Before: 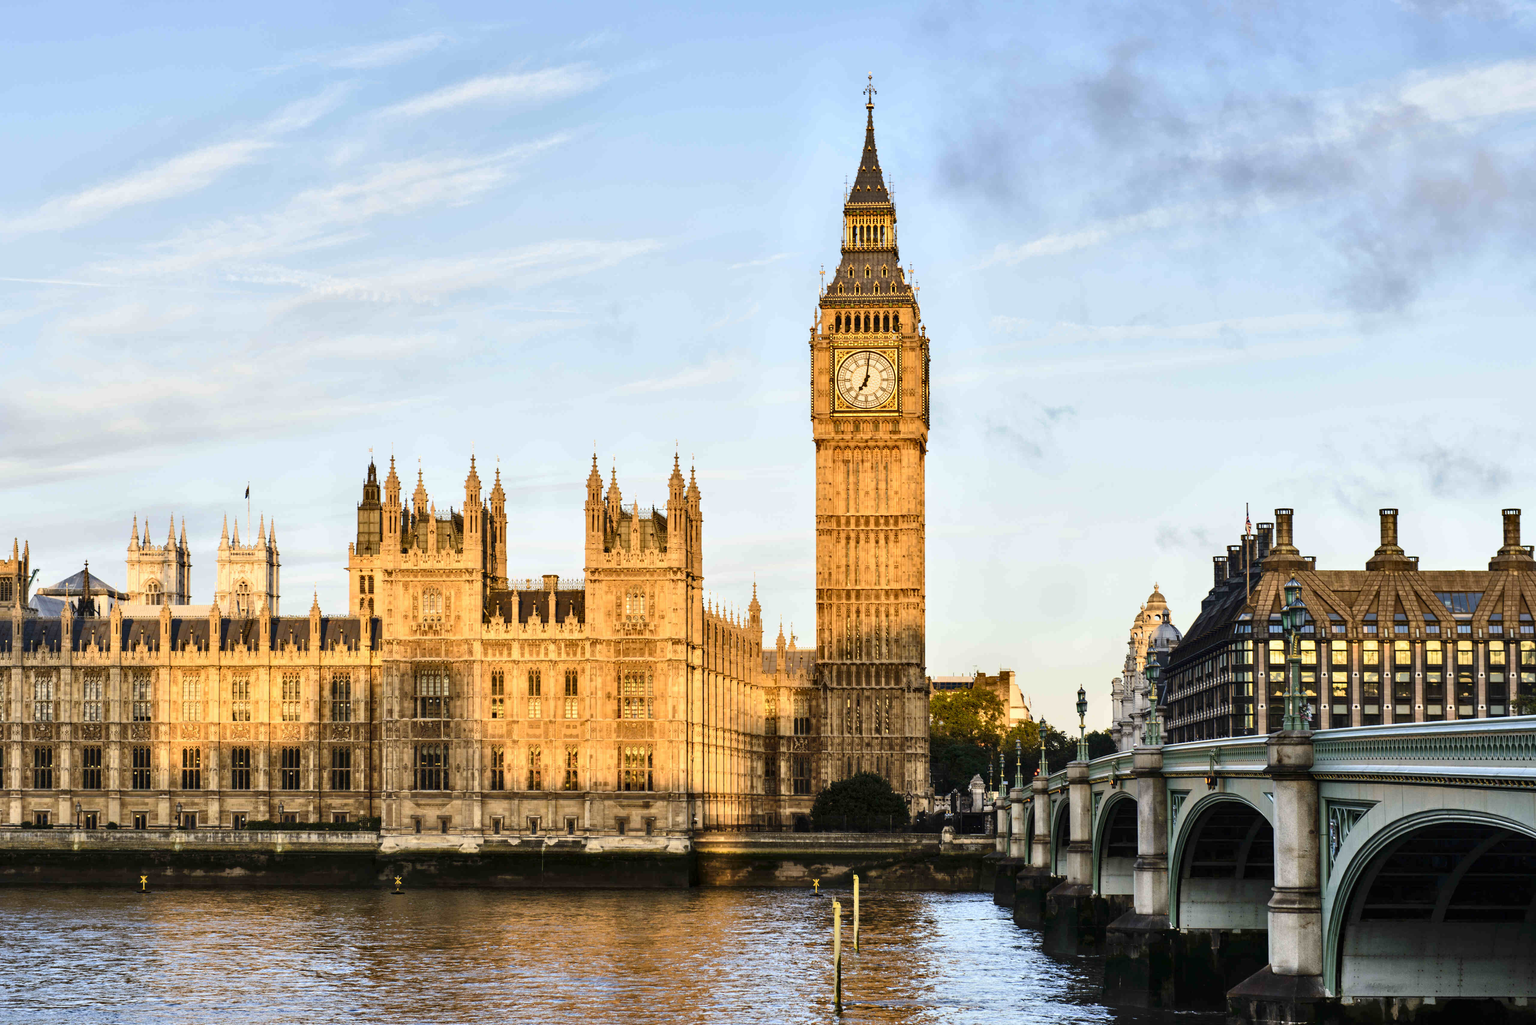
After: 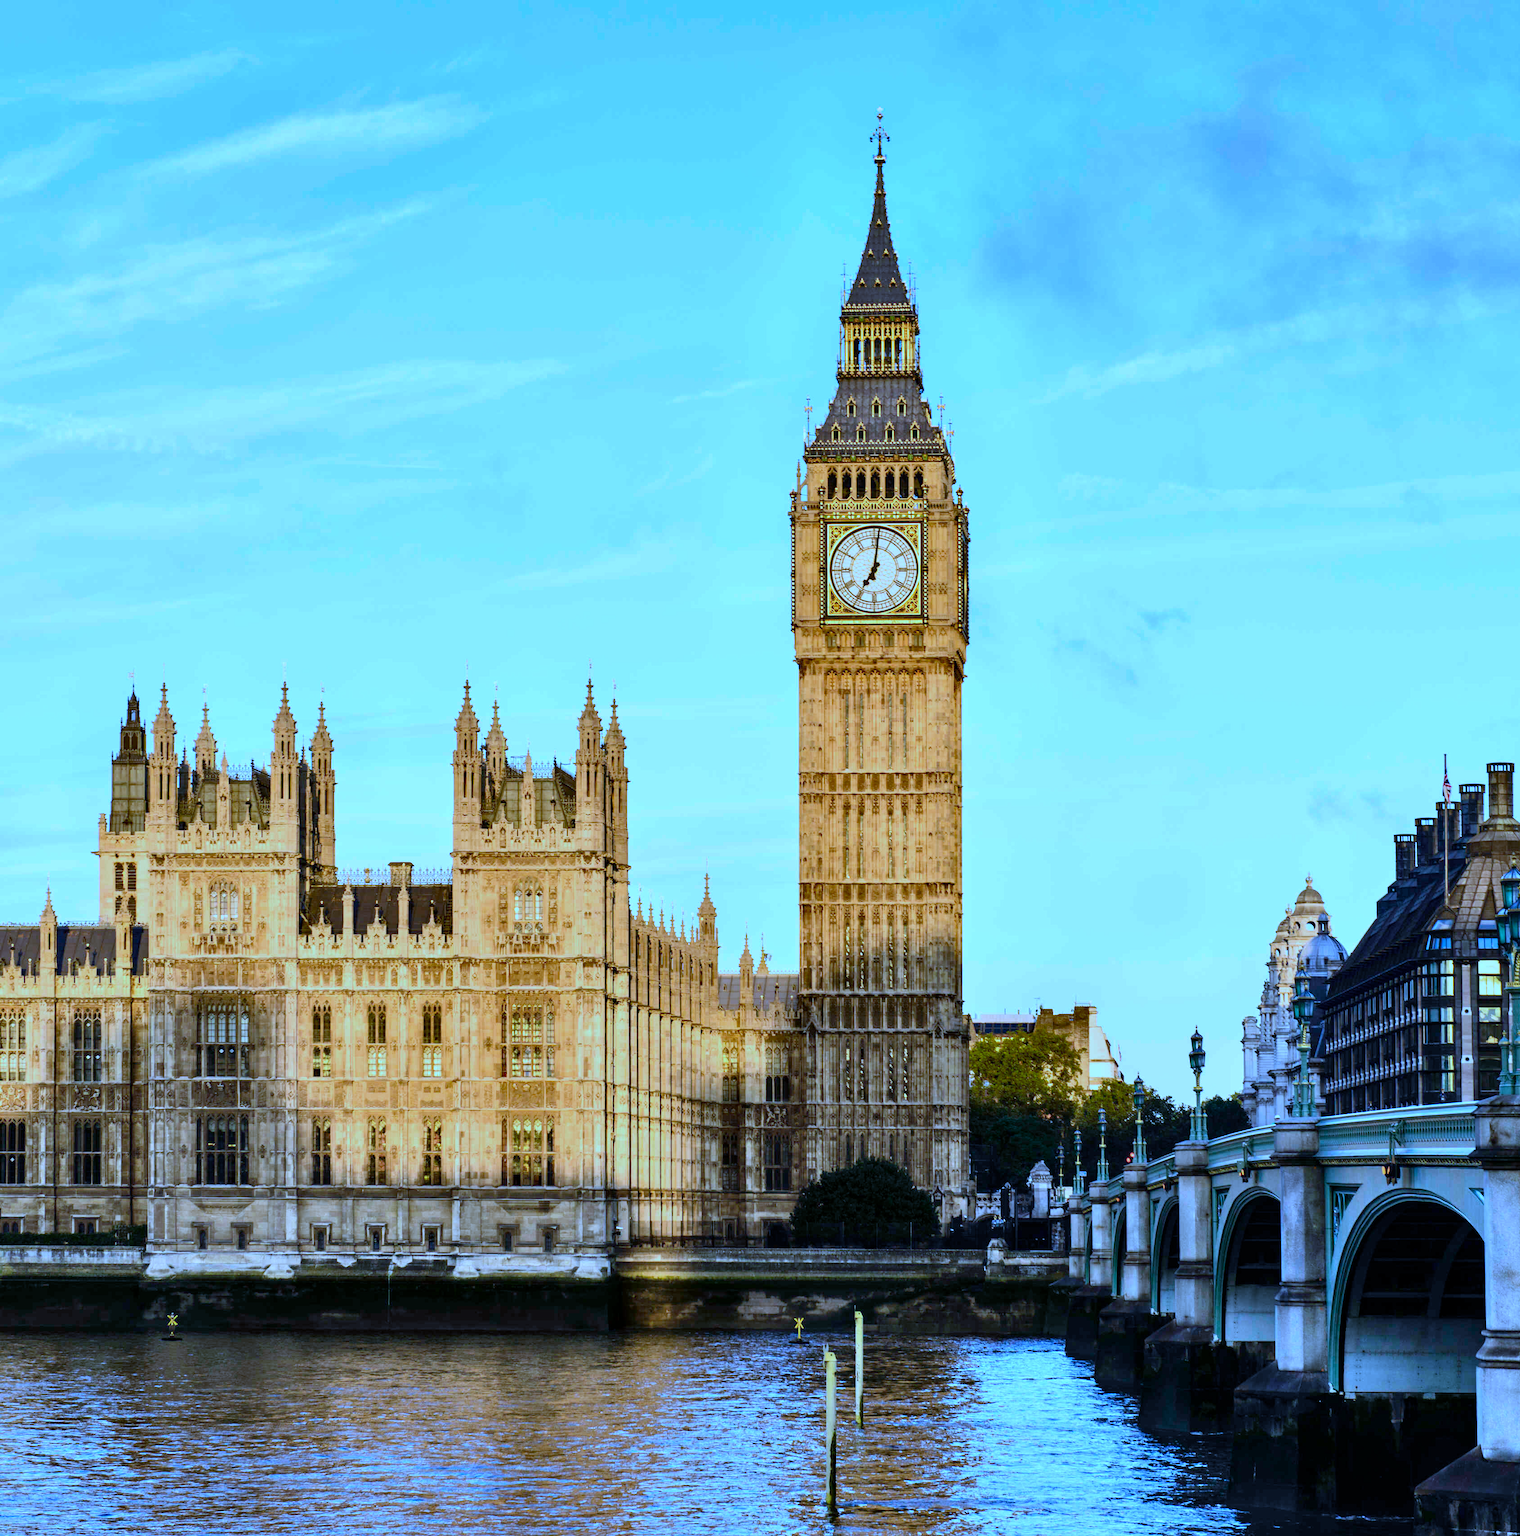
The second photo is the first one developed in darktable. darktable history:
crop and rotate: left 18.442%, right 15.508%
white balance: red 0.766, blue 1.537
